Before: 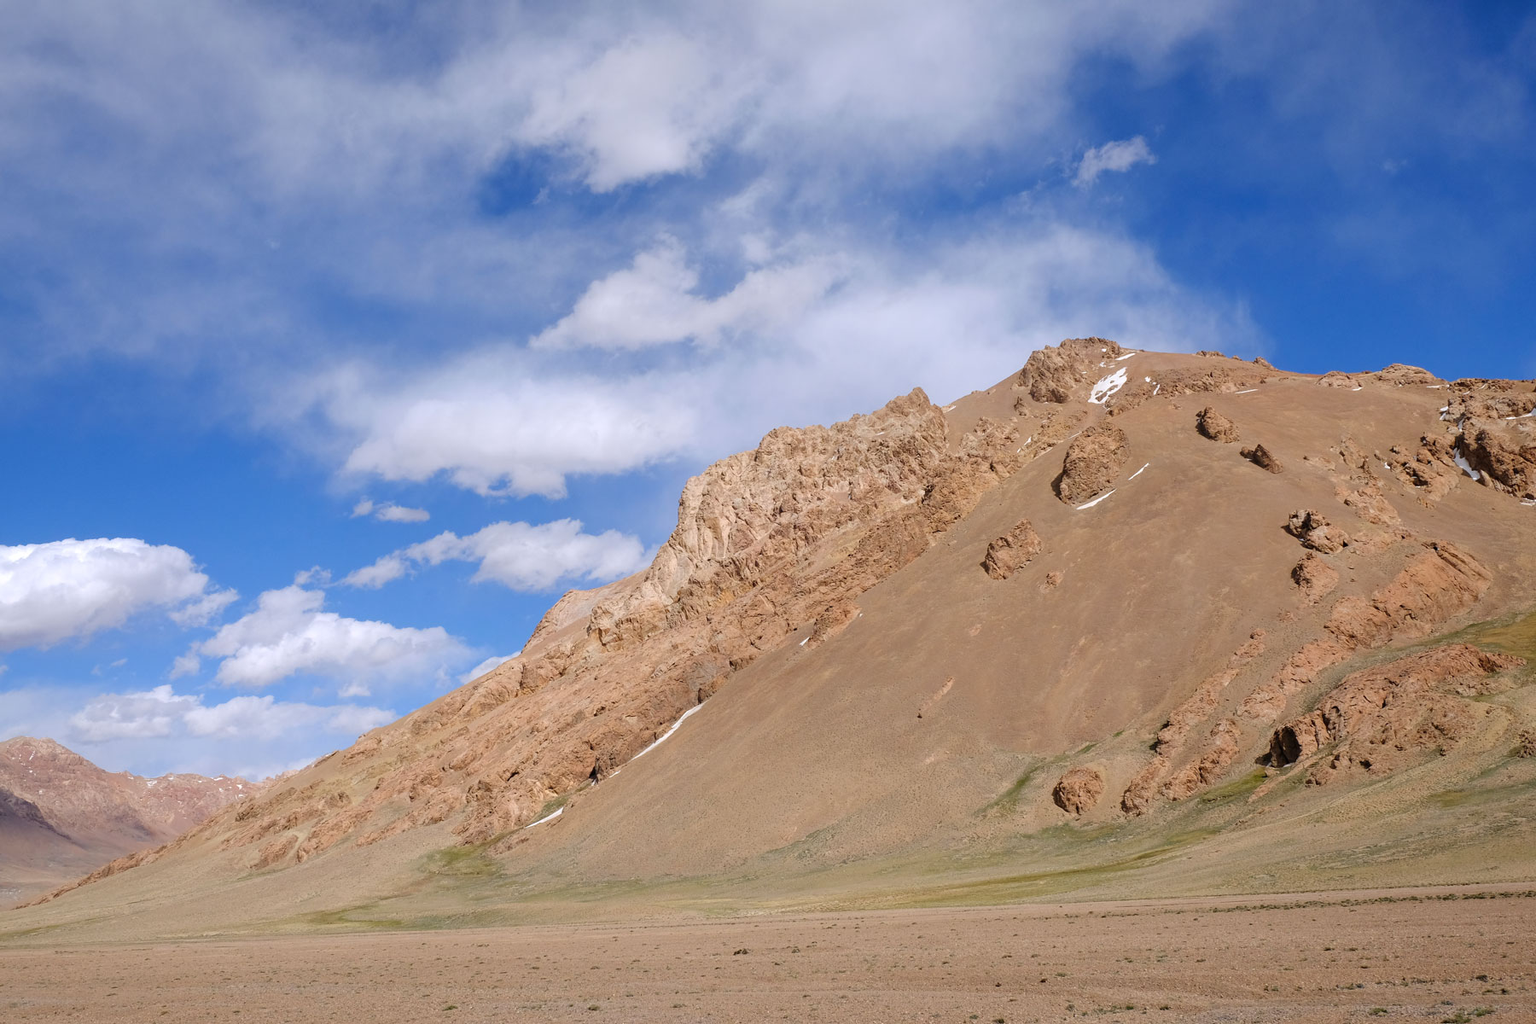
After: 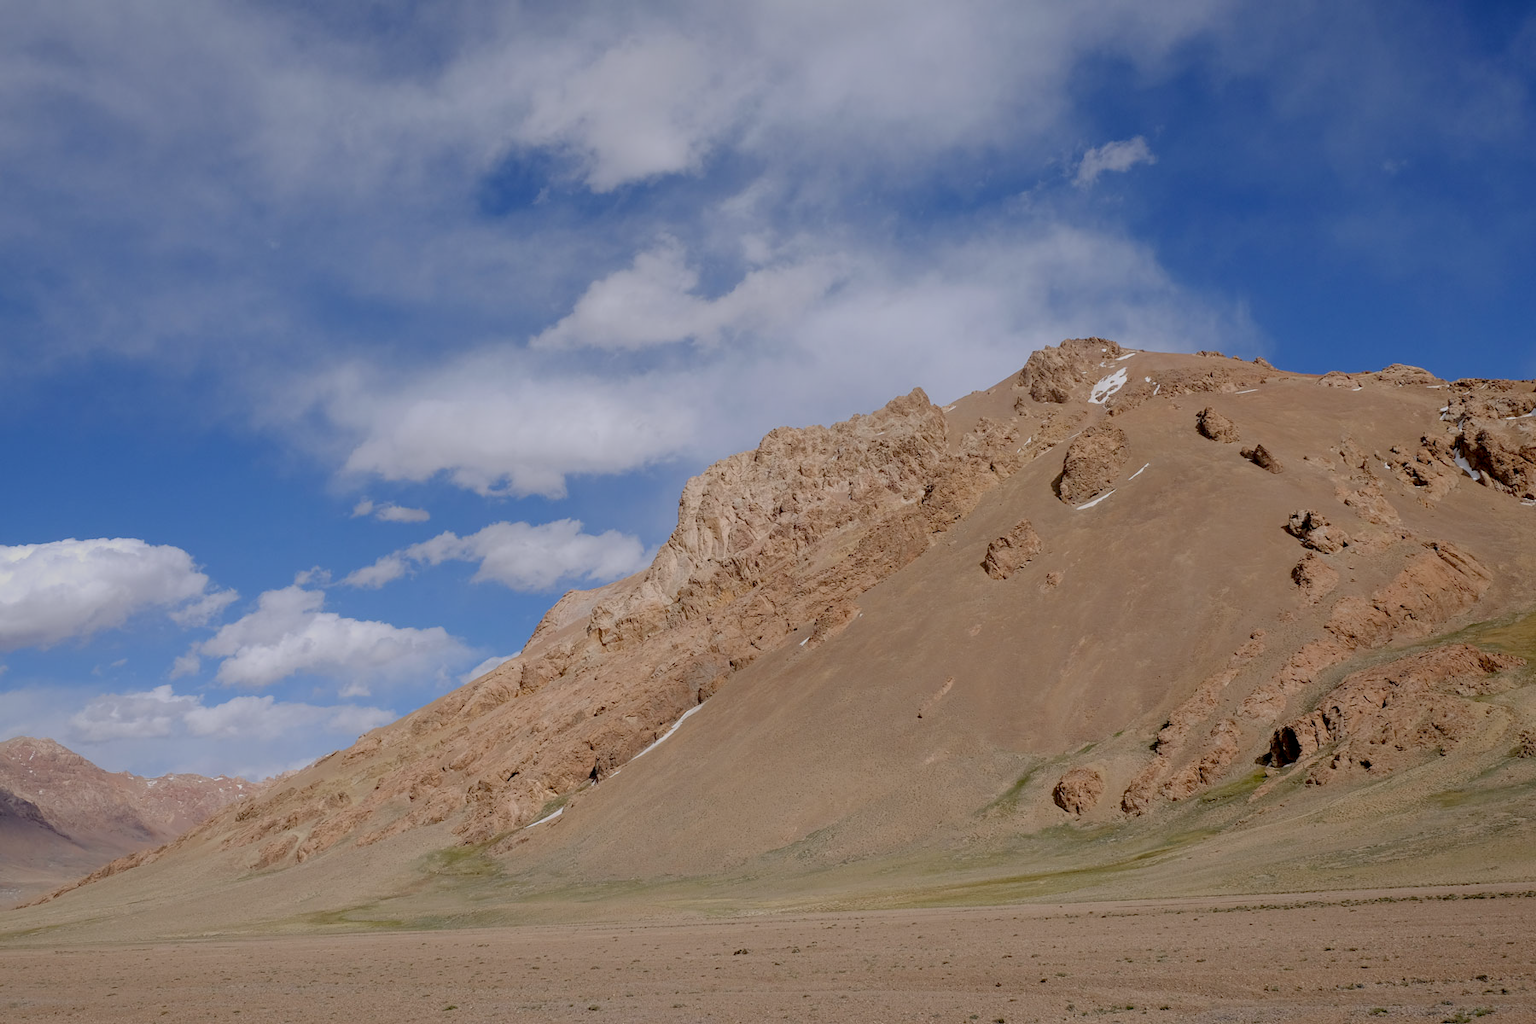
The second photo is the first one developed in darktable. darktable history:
exposure: black level correction 0.011, exposure -0.478 EV, compensate highlight preservation false
color balance: contrast -15%
